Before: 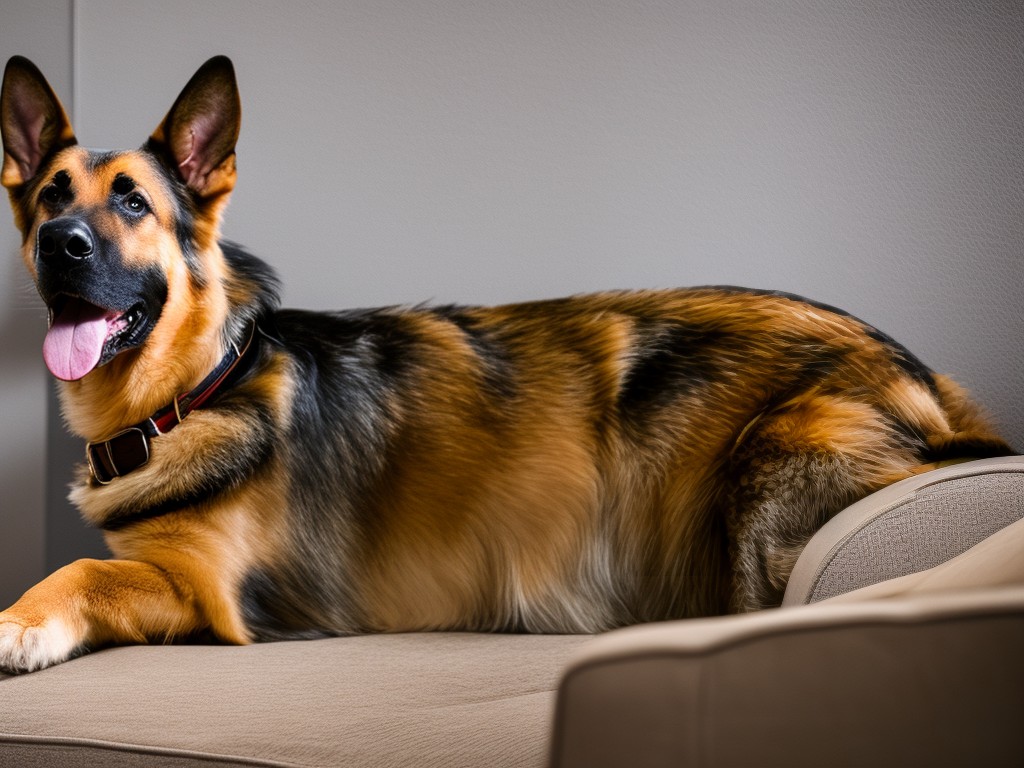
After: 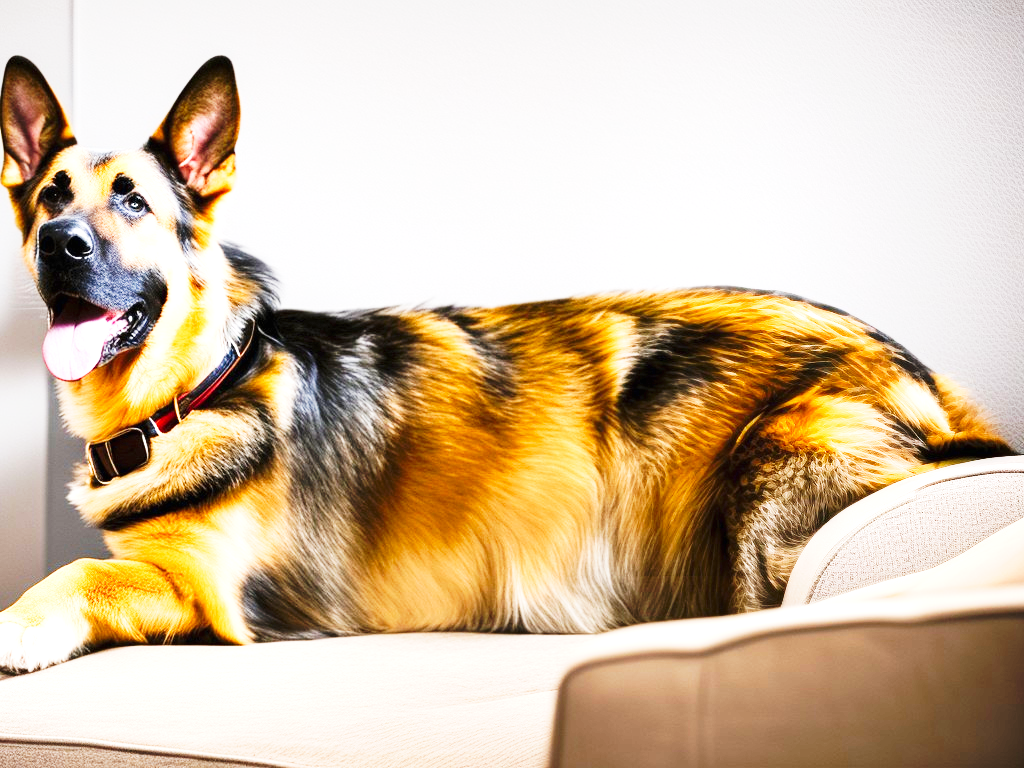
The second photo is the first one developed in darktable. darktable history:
exposure: black level correction 0, exposure 1.298 EV, compensate exposure bias true, compensate highlight preservation false
tone curve: curves: ch0 [(0, 0) (0.003, 0.003) (0.011, 0.013) (0.025, 0.028) (0.044, 0.05) (0.069, 0.078) (0.1, 0.113) (0.136, 0.153) (0.177, 0.2) (0.224, 0.271) (0.277, 0.374) (0.335, 0.47) (0.399, 0.574) (0.468, 0.688) (0.543, 0.79) (0.623, 0.859) (0.709, 0.919) (0.801, 0.957) (0.898, 0.978) (1, 1)], preserve colors none
